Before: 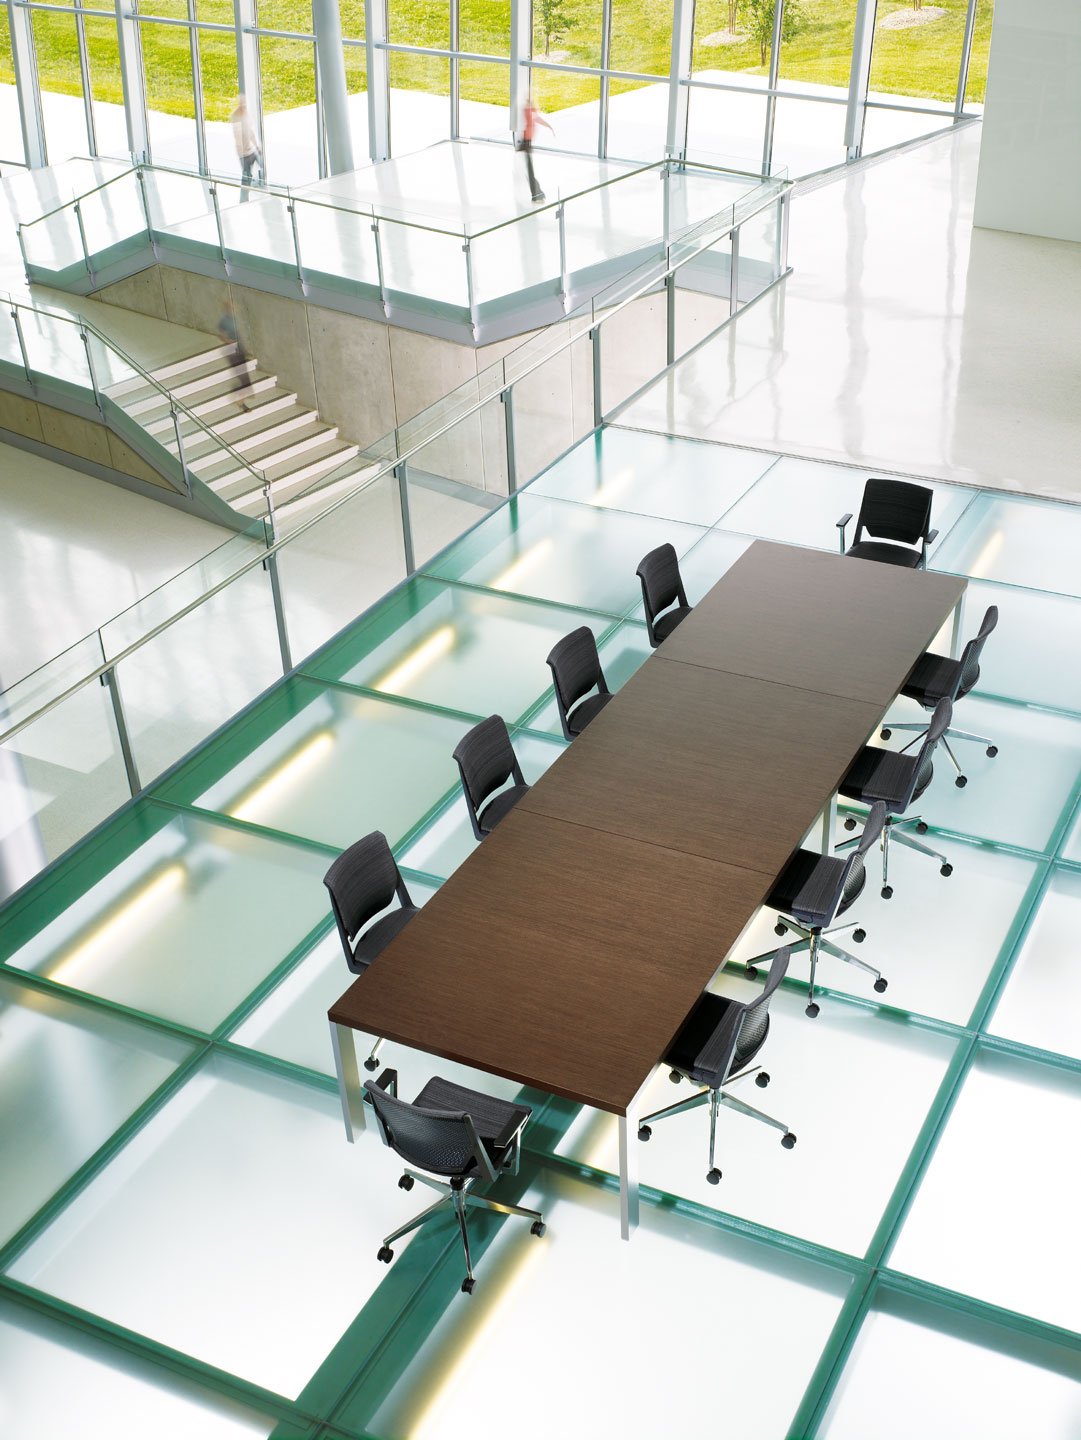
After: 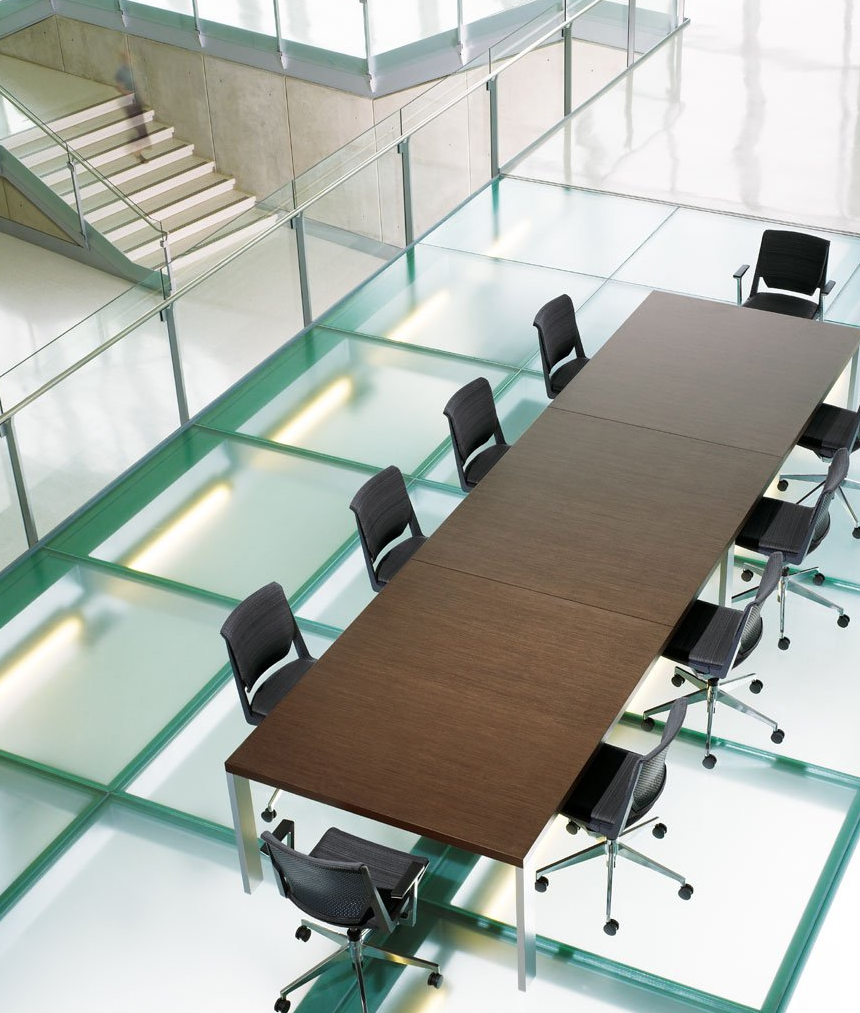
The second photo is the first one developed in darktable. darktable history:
crop: left 9.599%, top 17.3%, right 10.812%, bottom 12.342%
